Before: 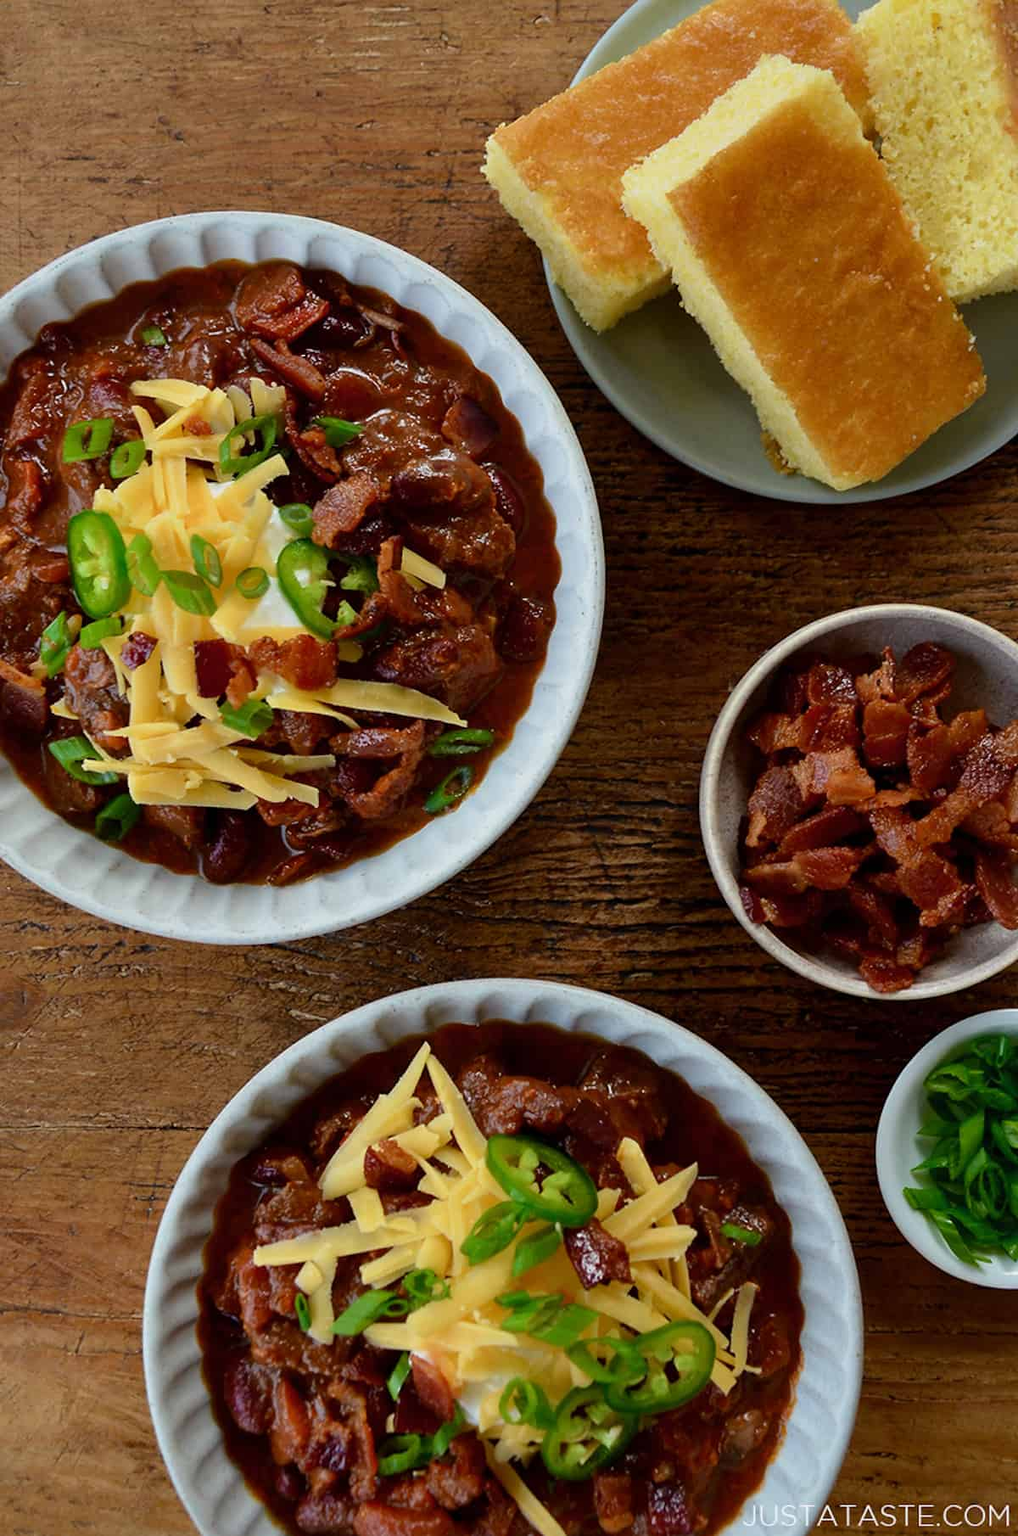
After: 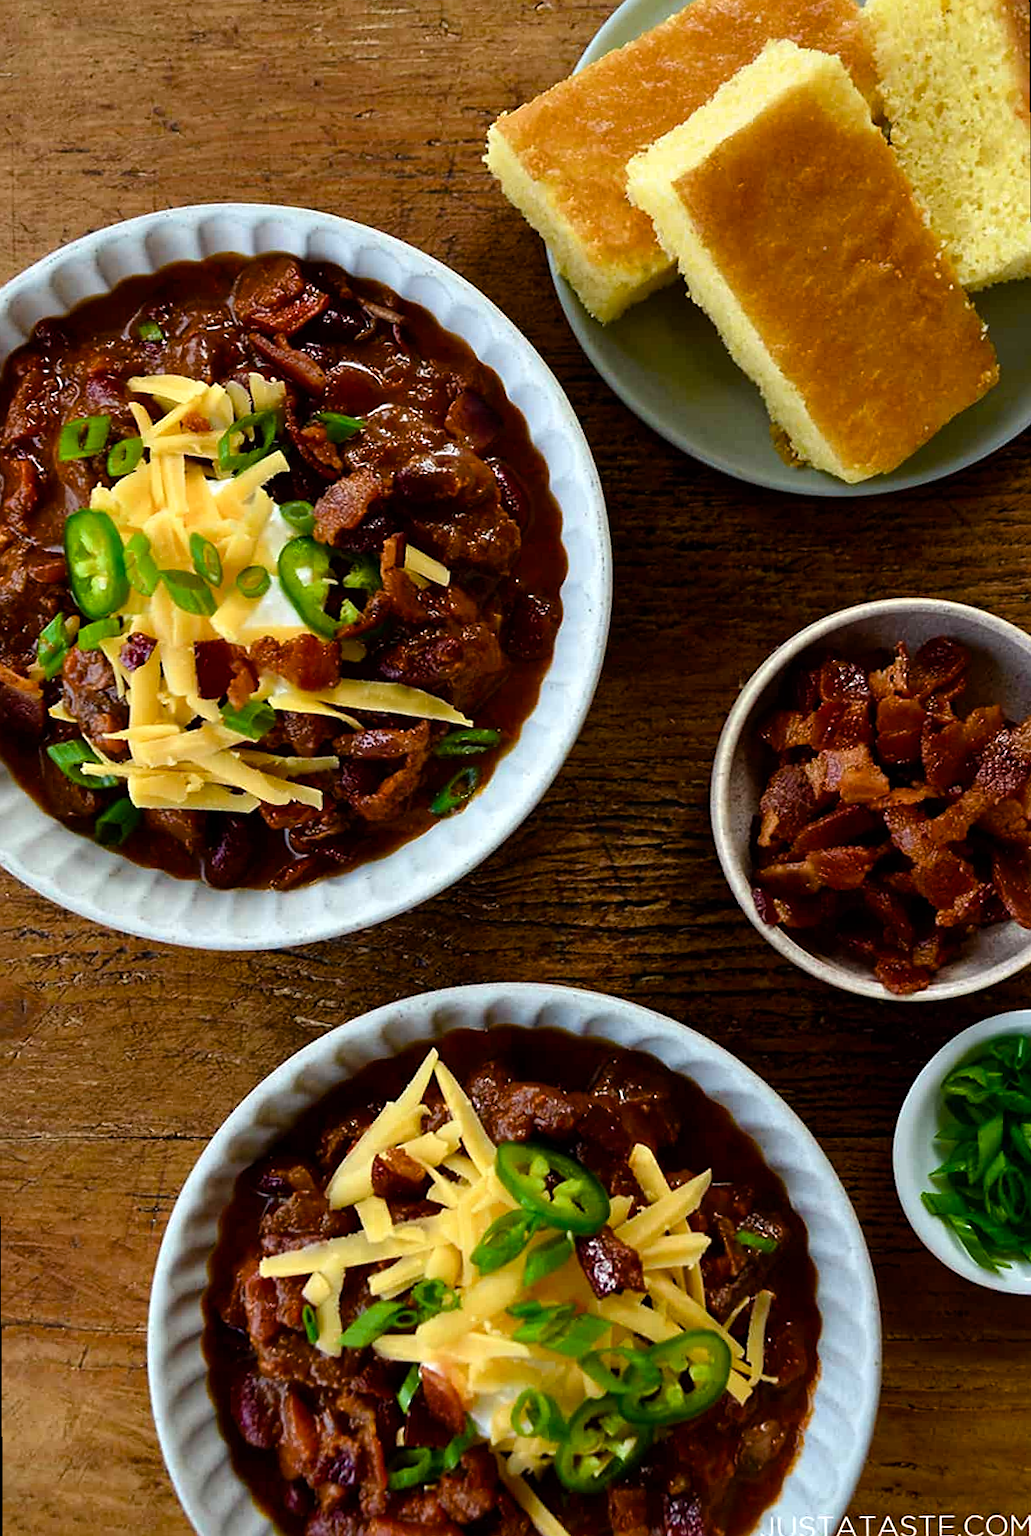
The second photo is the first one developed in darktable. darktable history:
sharpen: amount 0.2
color balance rgb: shadows lift › luminance -20%, power › hue 72.24°, highlights gain › luminance 15%, global offset › hue 171.6°, perceptual saturation grading › highlights -15%, perceptual saturation grading › shadows 25%, global vibrance 35%, contrast 10%
rotate and perspective: rotation -0.45°, automatic cropping original format, crop left 0.008, crop right 0.992, crop top 0.012, crop bottom 0.988
